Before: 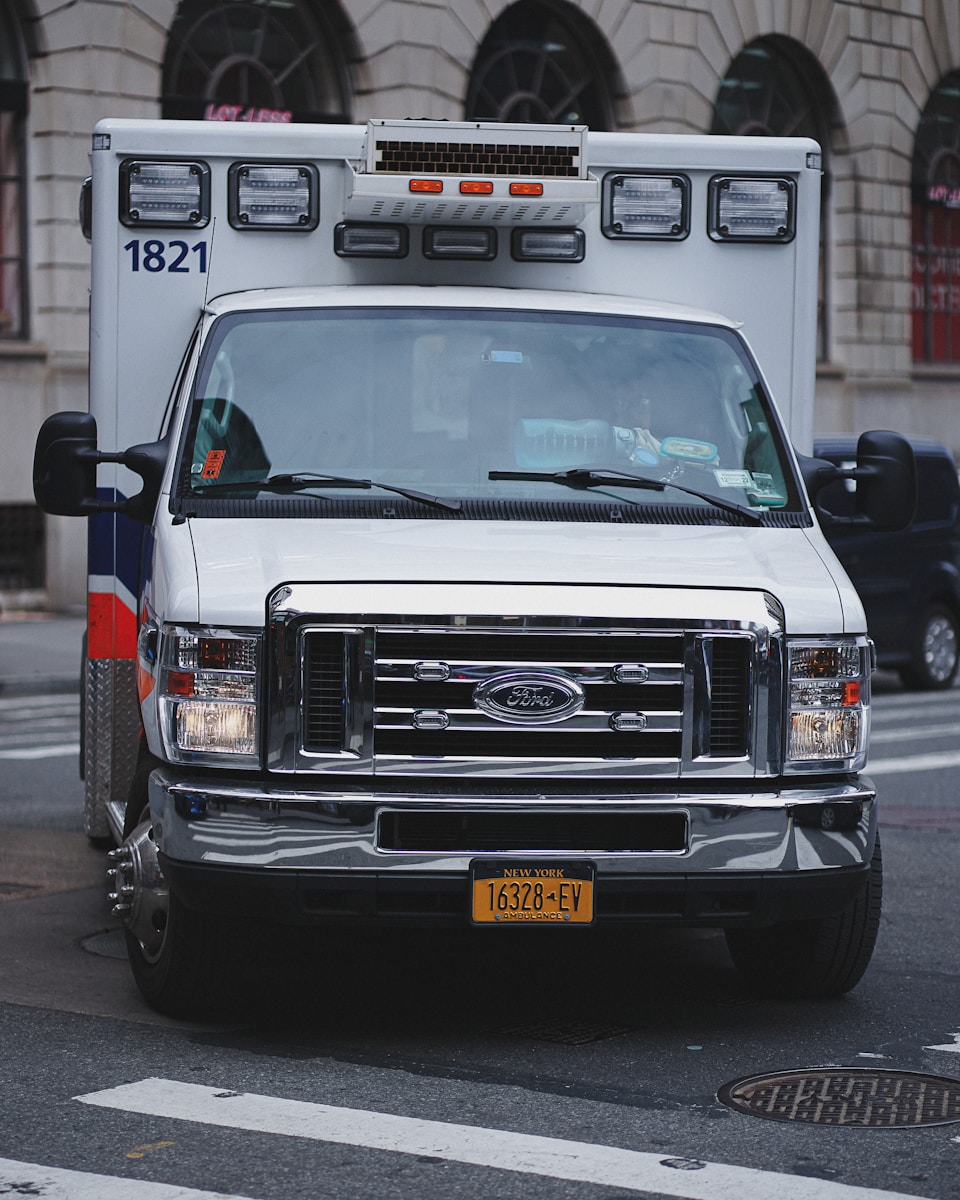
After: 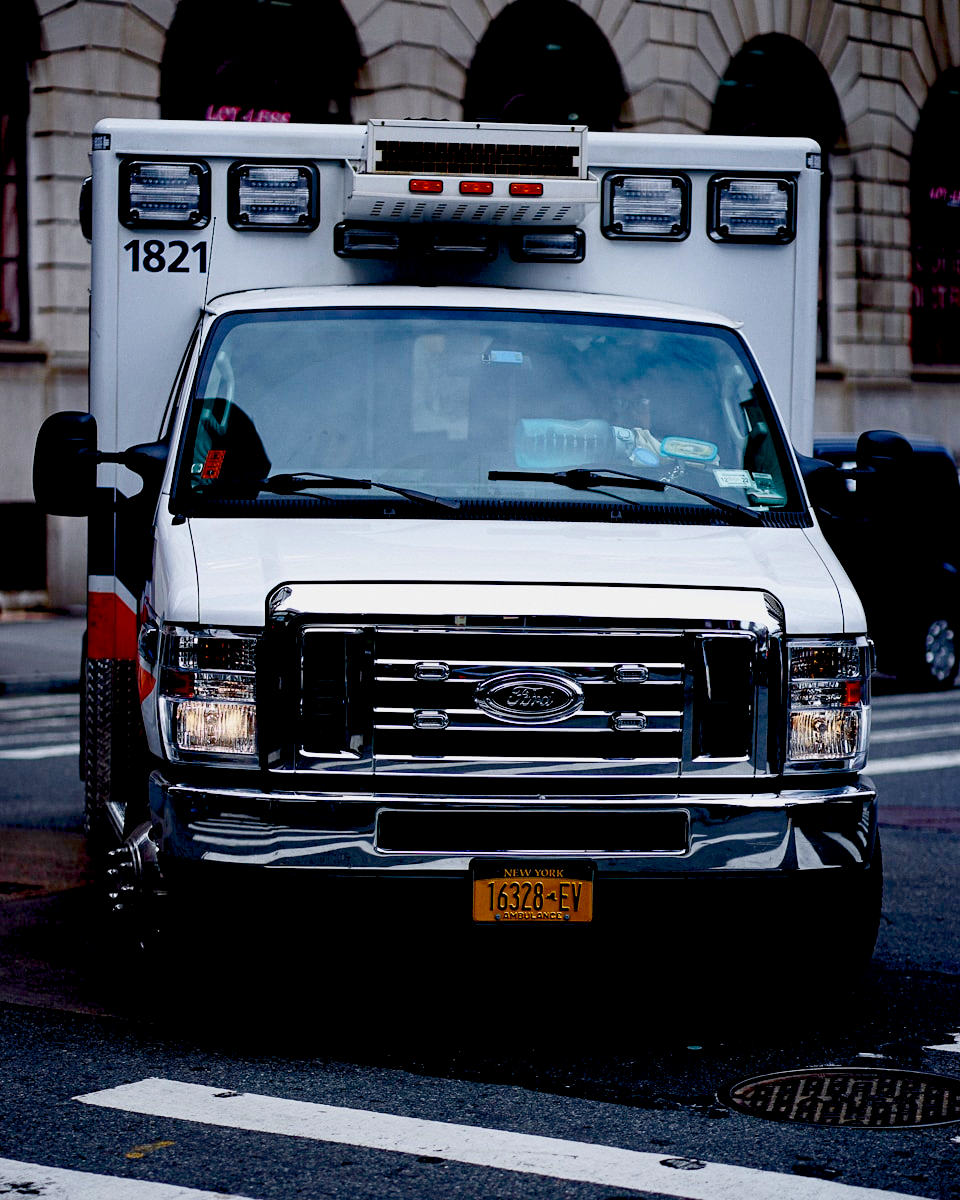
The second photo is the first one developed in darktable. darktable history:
exposure: black level correction 0.055, exposure -0.038 EV, compensate highlight preservation false
color balance rgb: power › hue 63.03°, linear chroma grading › global chroma 17.096%, perceptual saturation grading › global saturation 20%, perceptual saturation grading › highlights -24.789%, perceptual saturation grading › shadows 25.211%, global vibrance 8.35%
contrast brightness saturation: contrast 0.22
